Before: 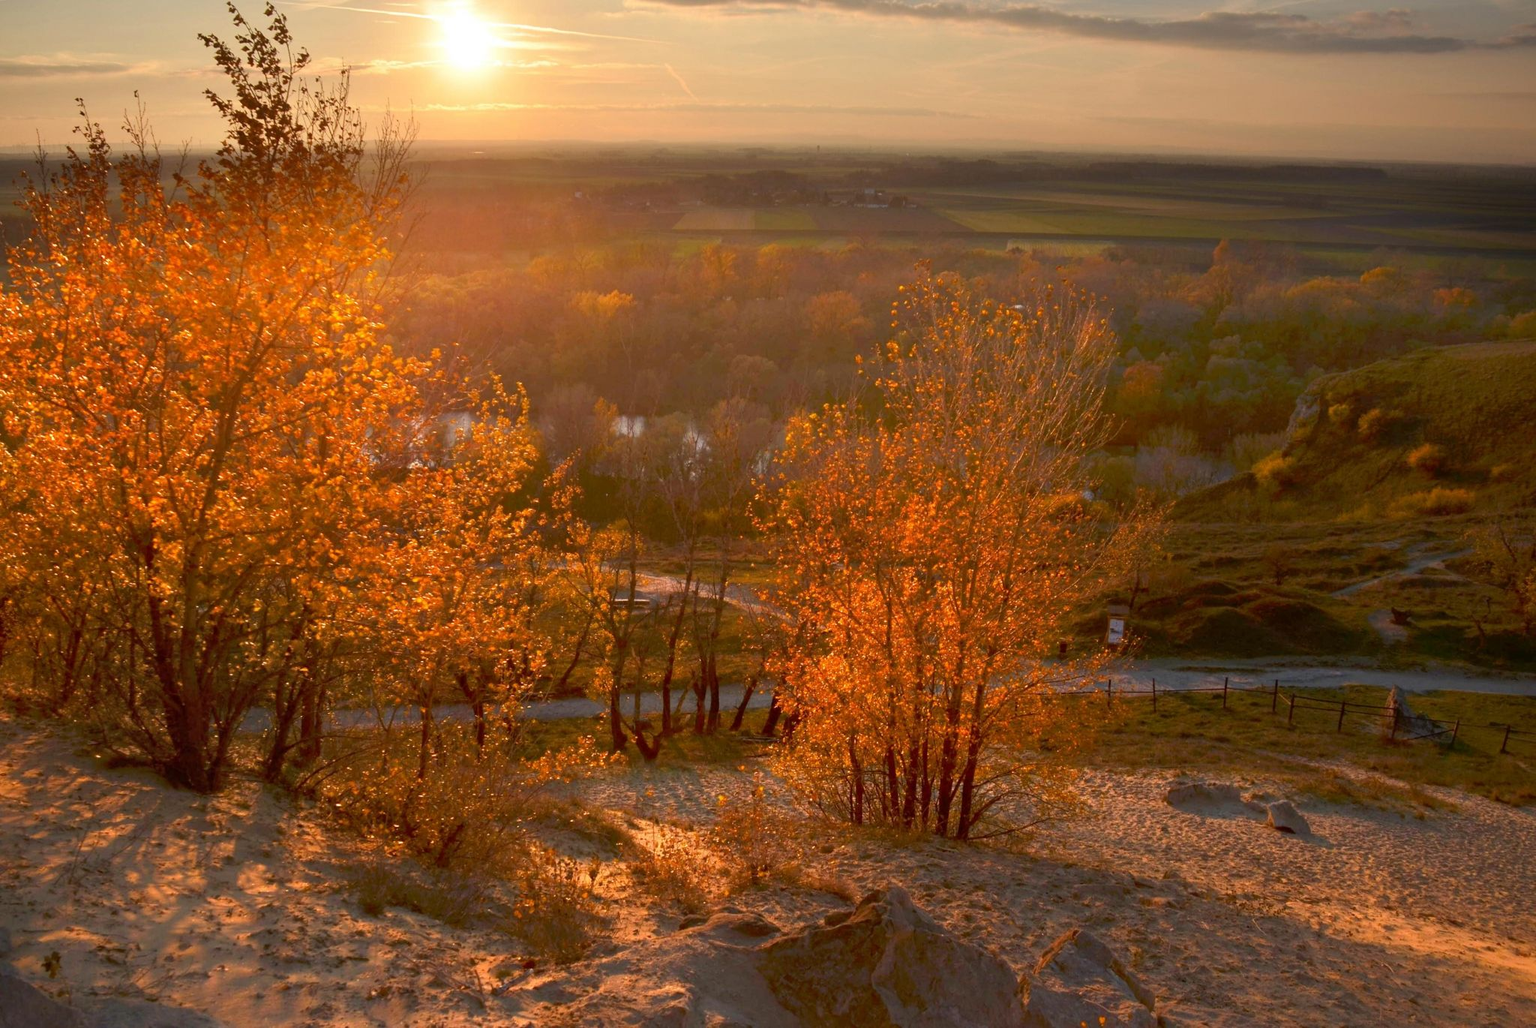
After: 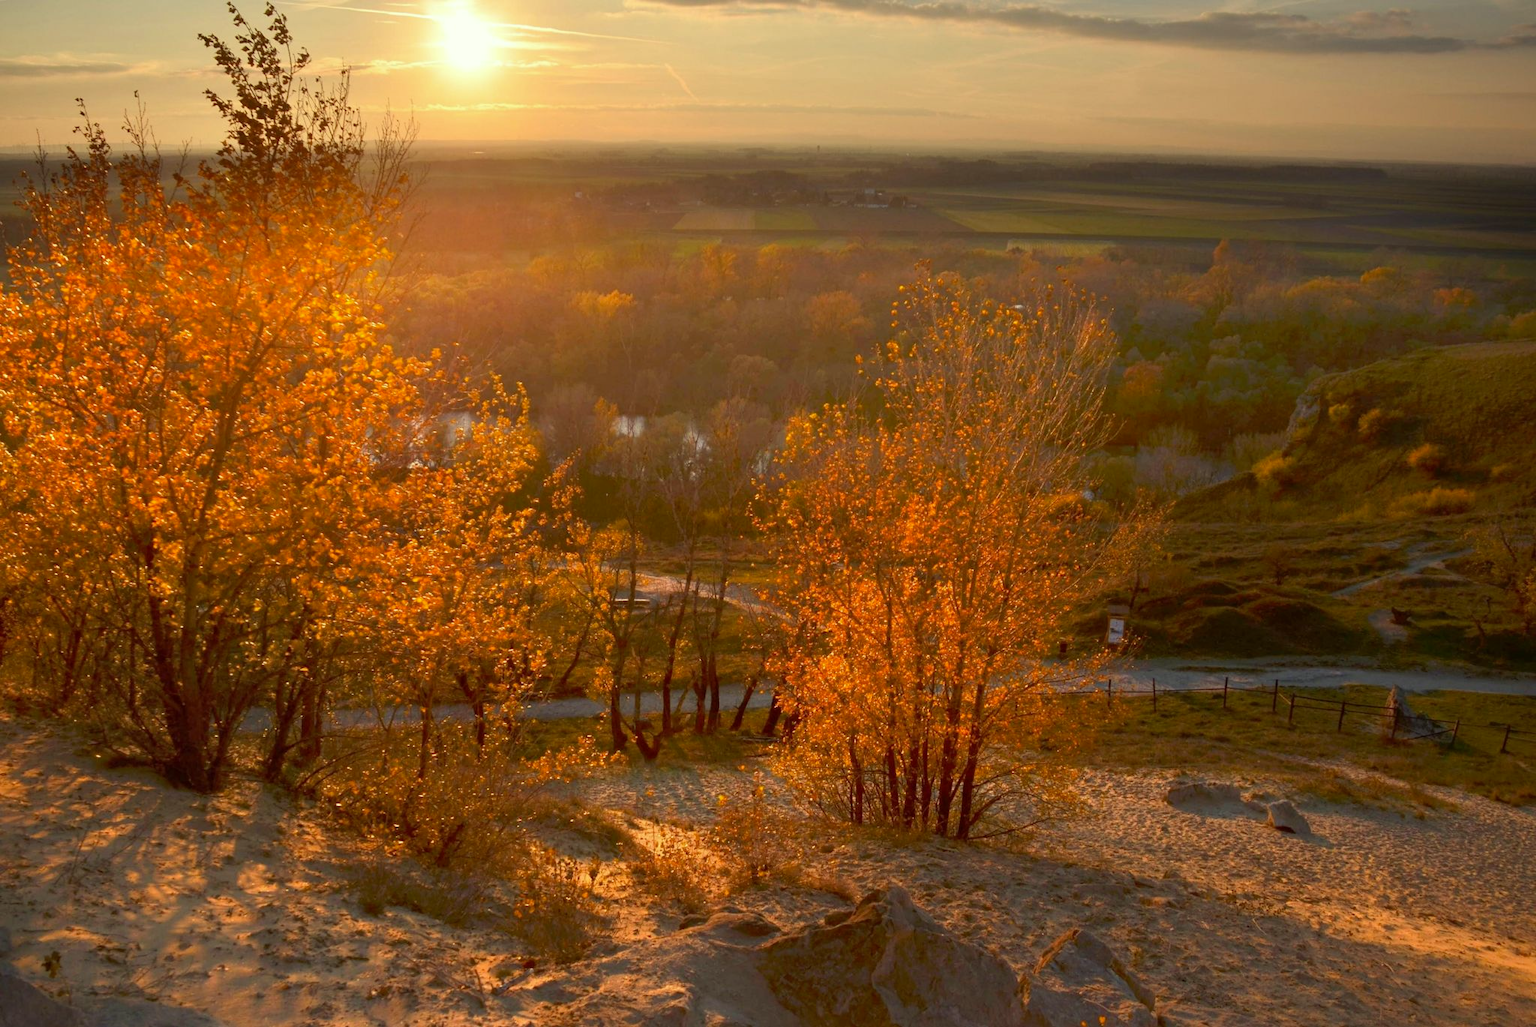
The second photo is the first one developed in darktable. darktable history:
rotate and perspective: automatic cropping original format, crop left 0, crop top 0
color correction: highlights a* -4.28, highlights b* 6.53
